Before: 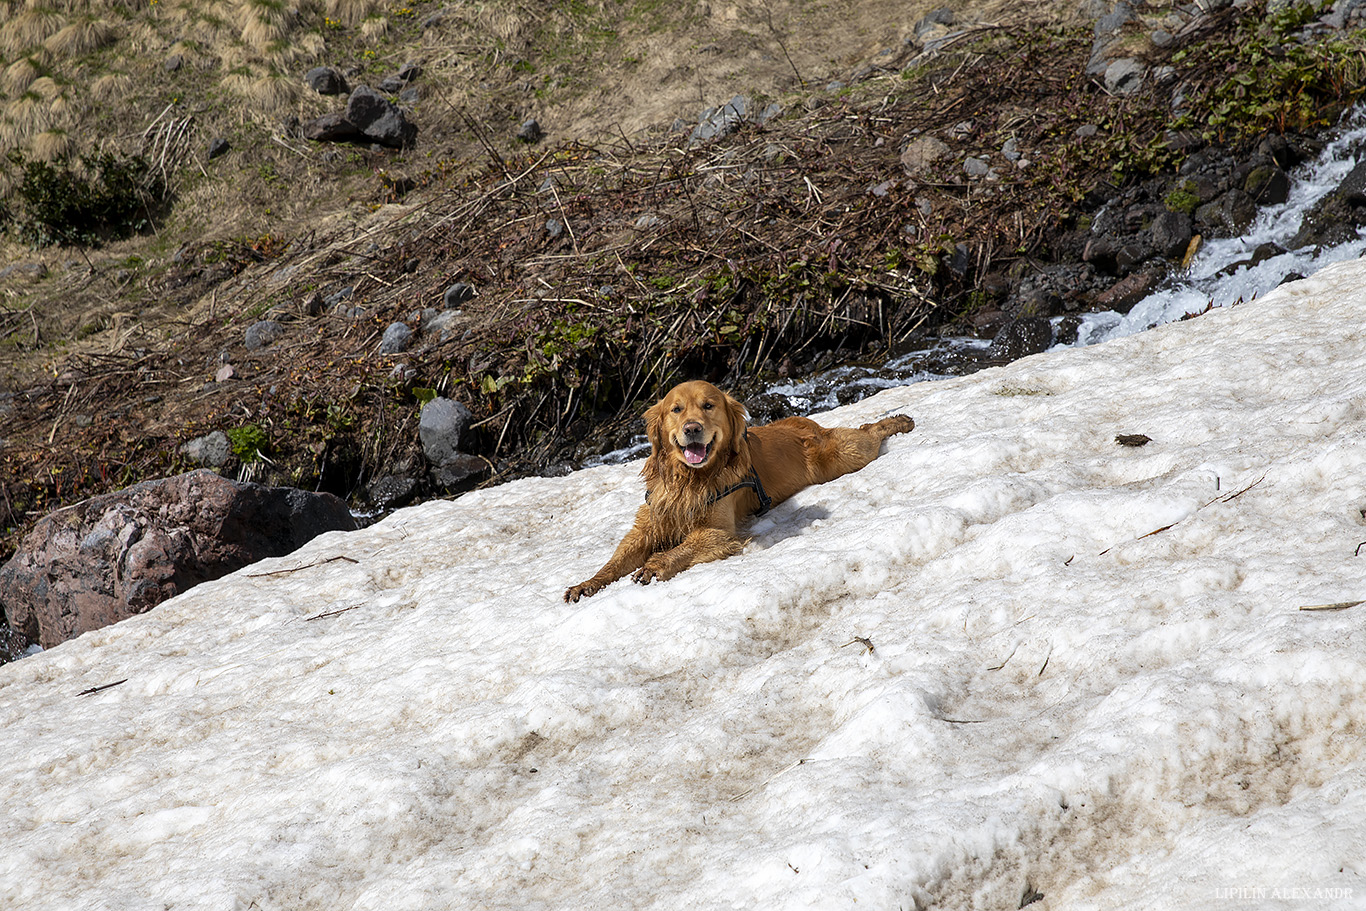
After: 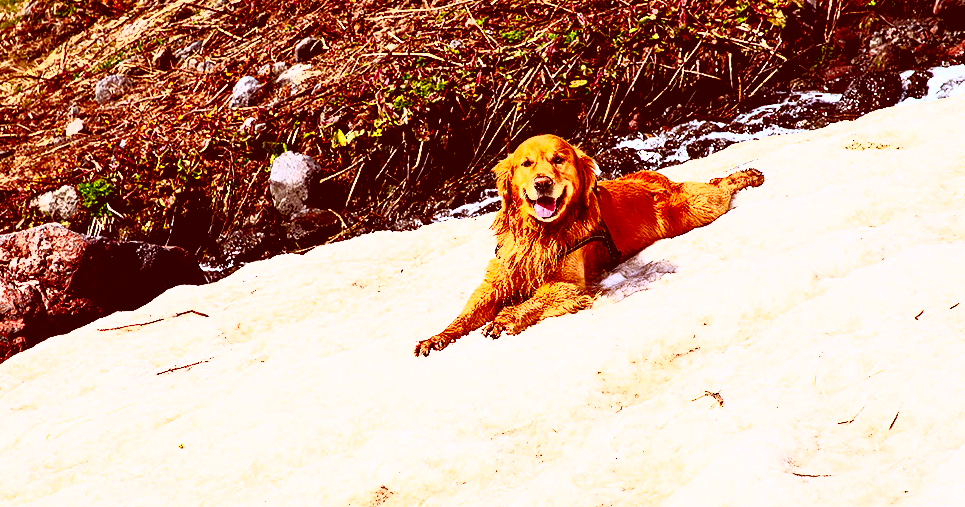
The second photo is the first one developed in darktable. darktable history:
exposure: black level correction 0.031, exposure 0.308 EV, compensate highlight preservation false
crop: left 11.005%, top 27.099%, right 18.326%, bottom 17.147%
color correction: highlights a* 9.08, highlights b* 8.51, shadows a* 39.78, shadows b* 39.28, saturation 0.804
contrast brightness saturation: contrast 0.983, brightness 0.985, saturation 0.997
